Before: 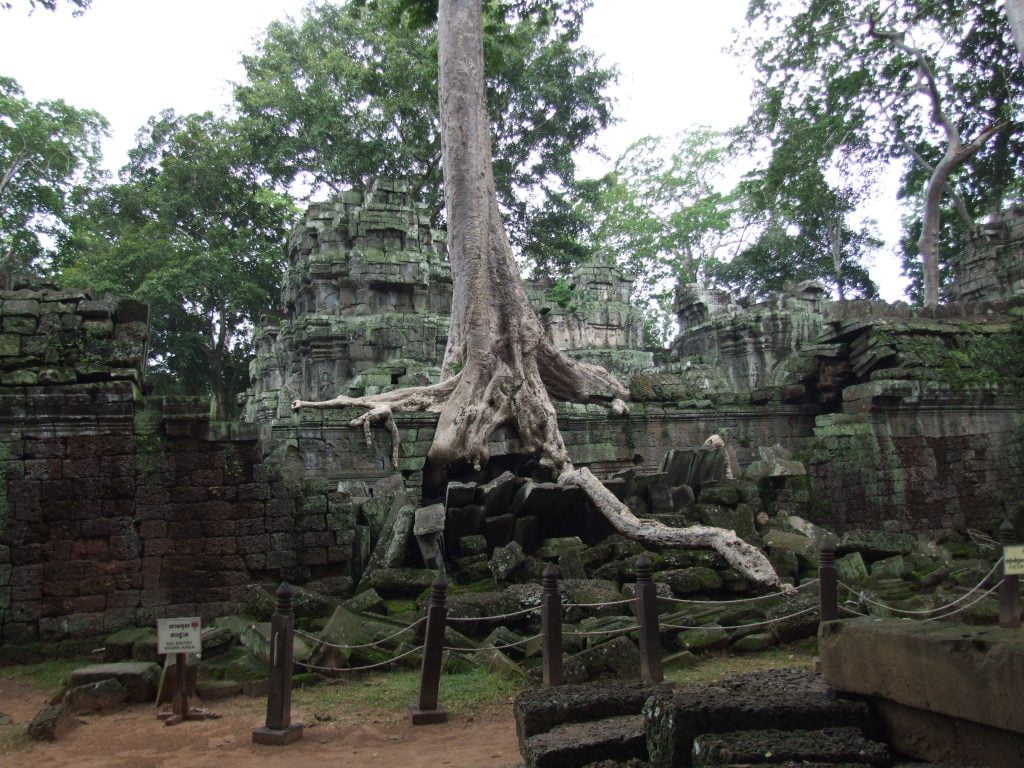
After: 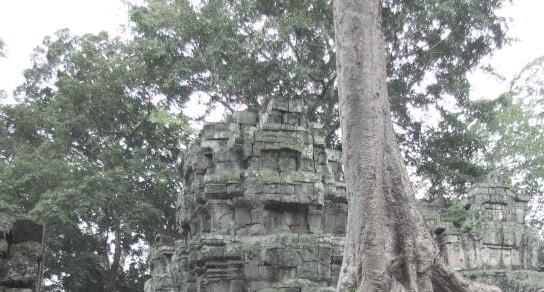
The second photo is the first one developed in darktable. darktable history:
crop: left 10.336%, top 10.506%, right 36.522%, bottom 51.424%
exposure: black level correction -0.003, exposure 0.043 EV, compensate highlight preservation false
contrast brightness saturation: brightness 0.181, saturation -0.513
